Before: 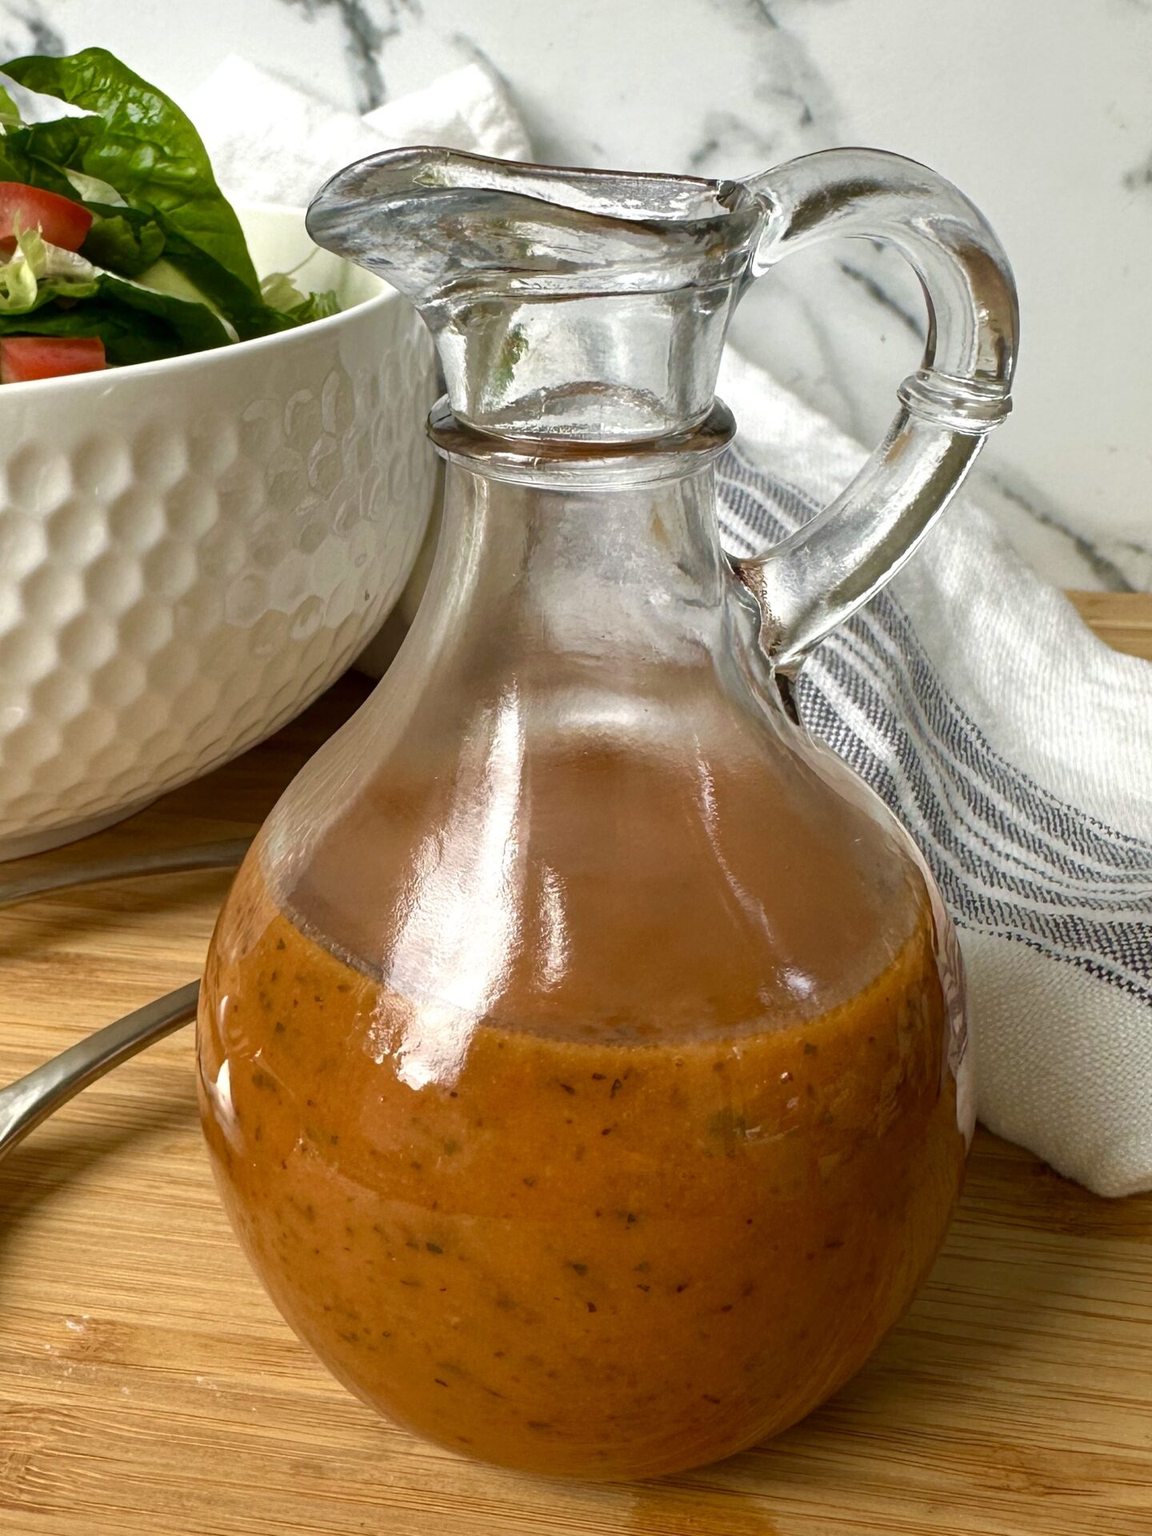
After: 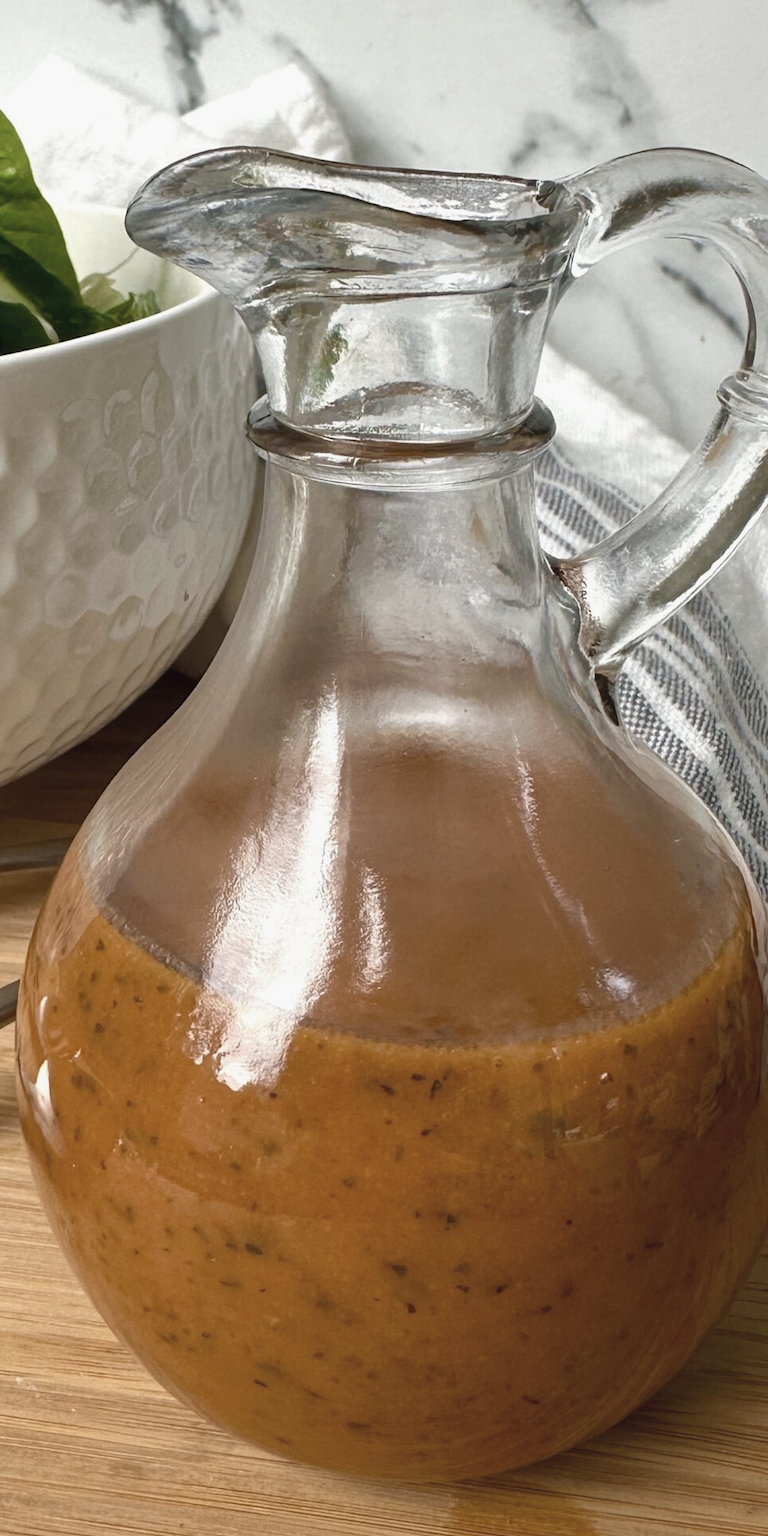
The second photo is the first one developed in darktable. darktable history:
contrast brightness saturation: contrast -0.05, saturation -0.41
crop and rotate: left 15.754%, right 17.579%
